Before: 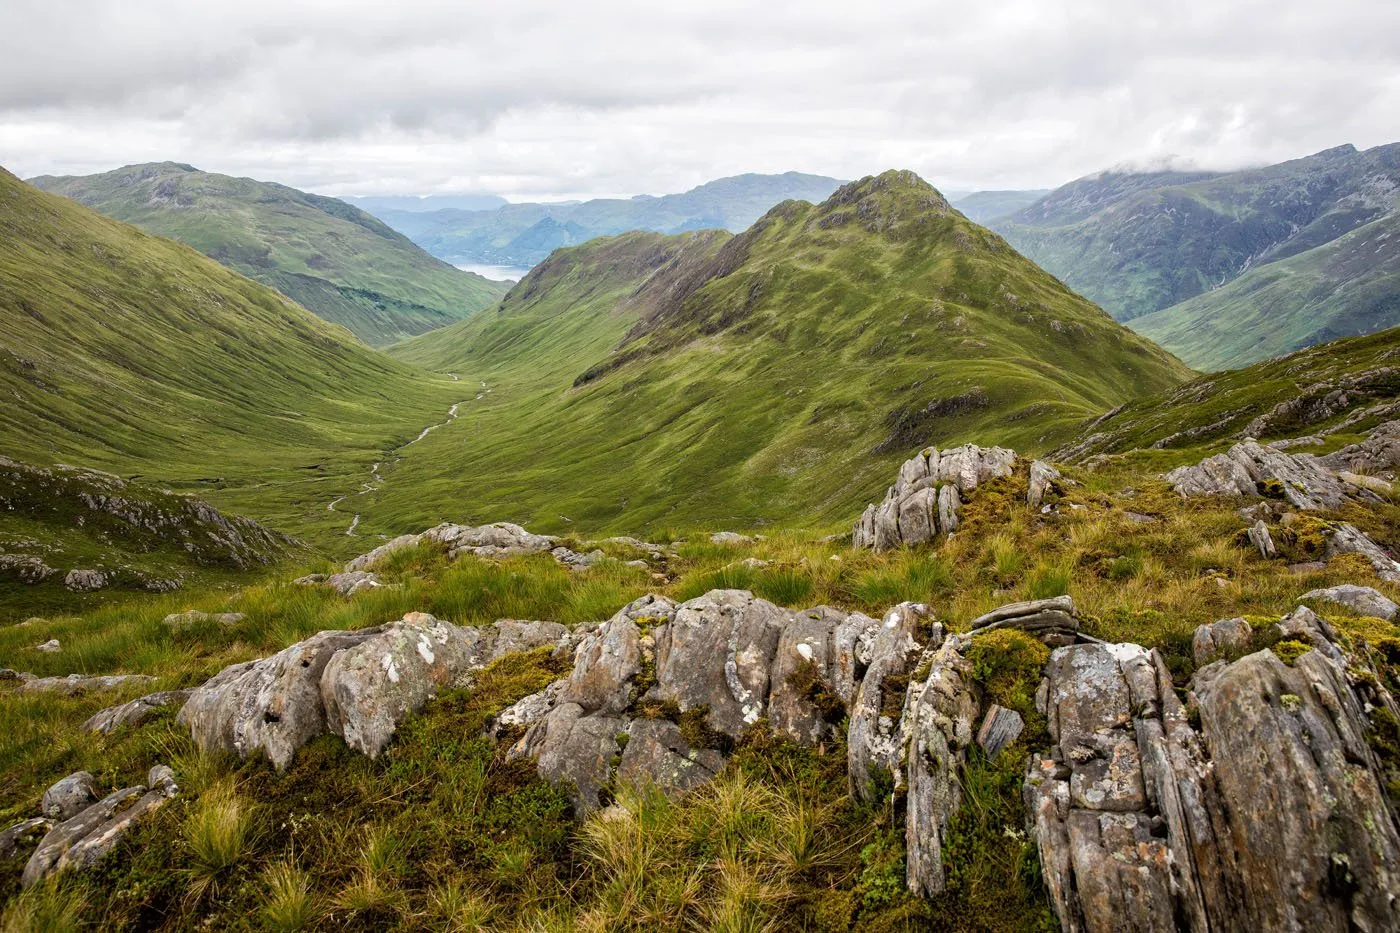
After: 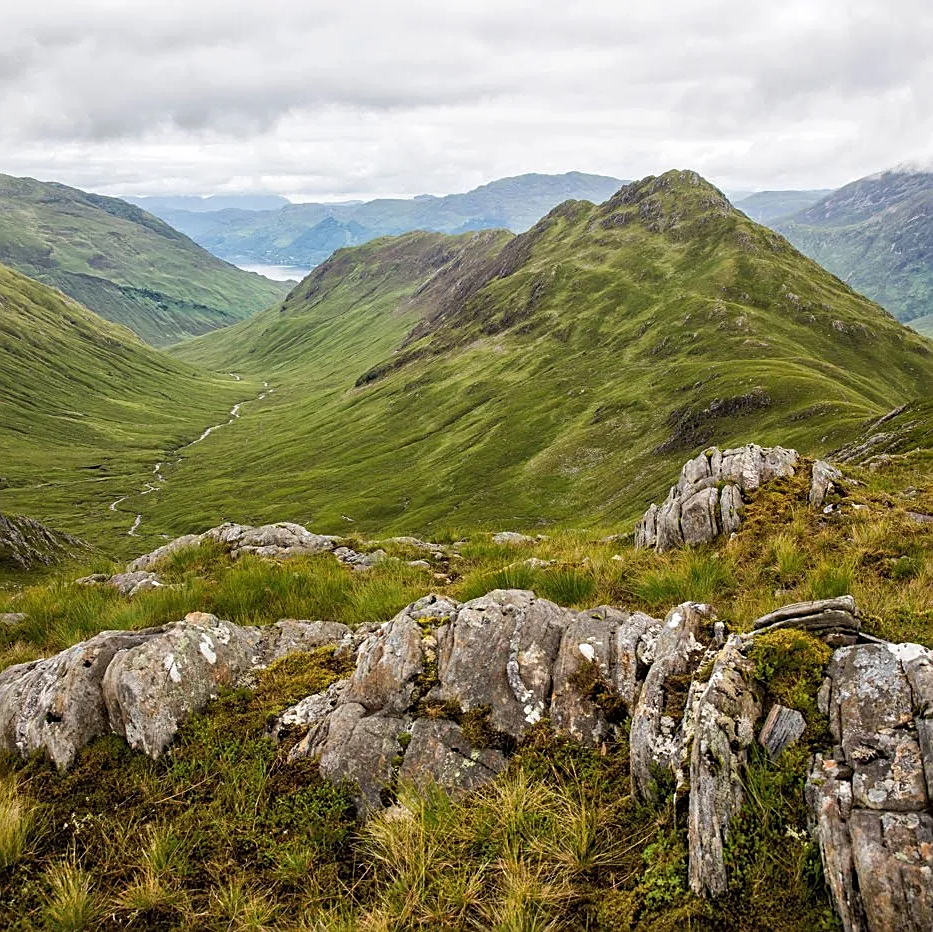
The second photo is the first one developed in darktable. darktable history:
shadows and highlights: shadows 36.57, highlights -27.09, soften with gaussian
crop and rotate: left 15.612%, right 17.708%
sharpen: on, module defaults
